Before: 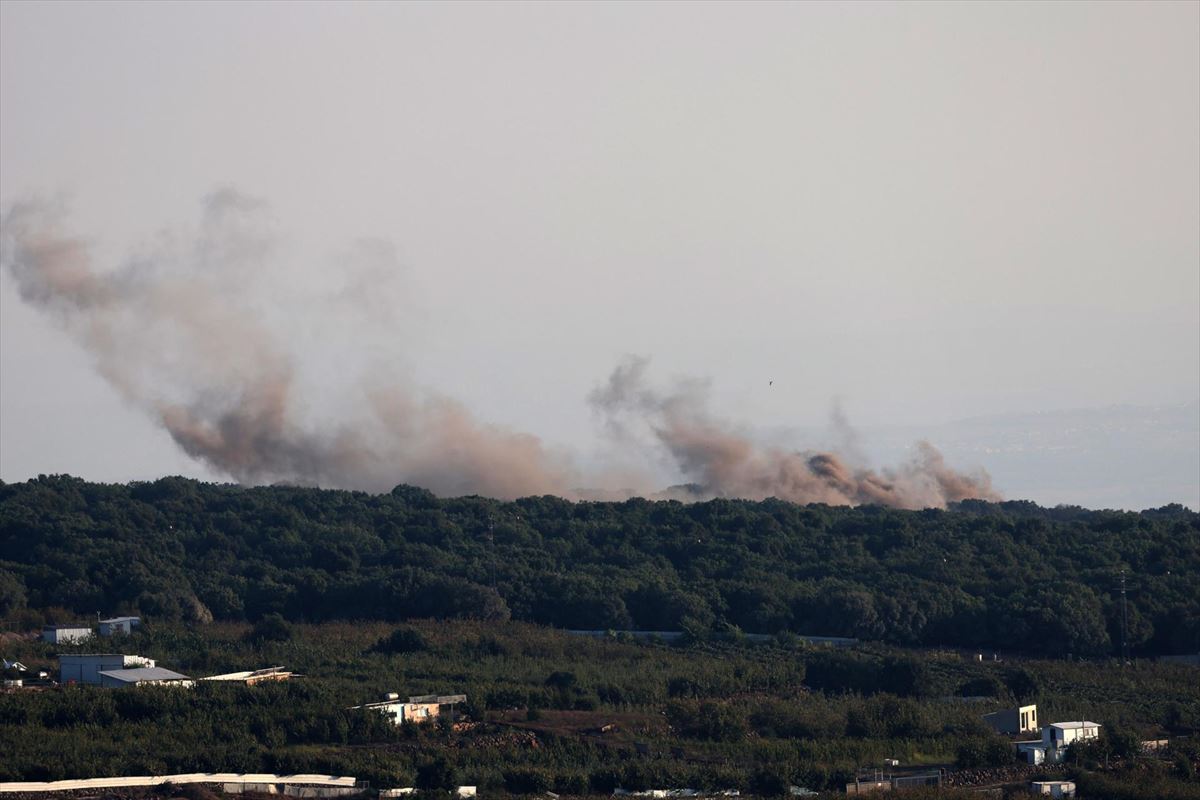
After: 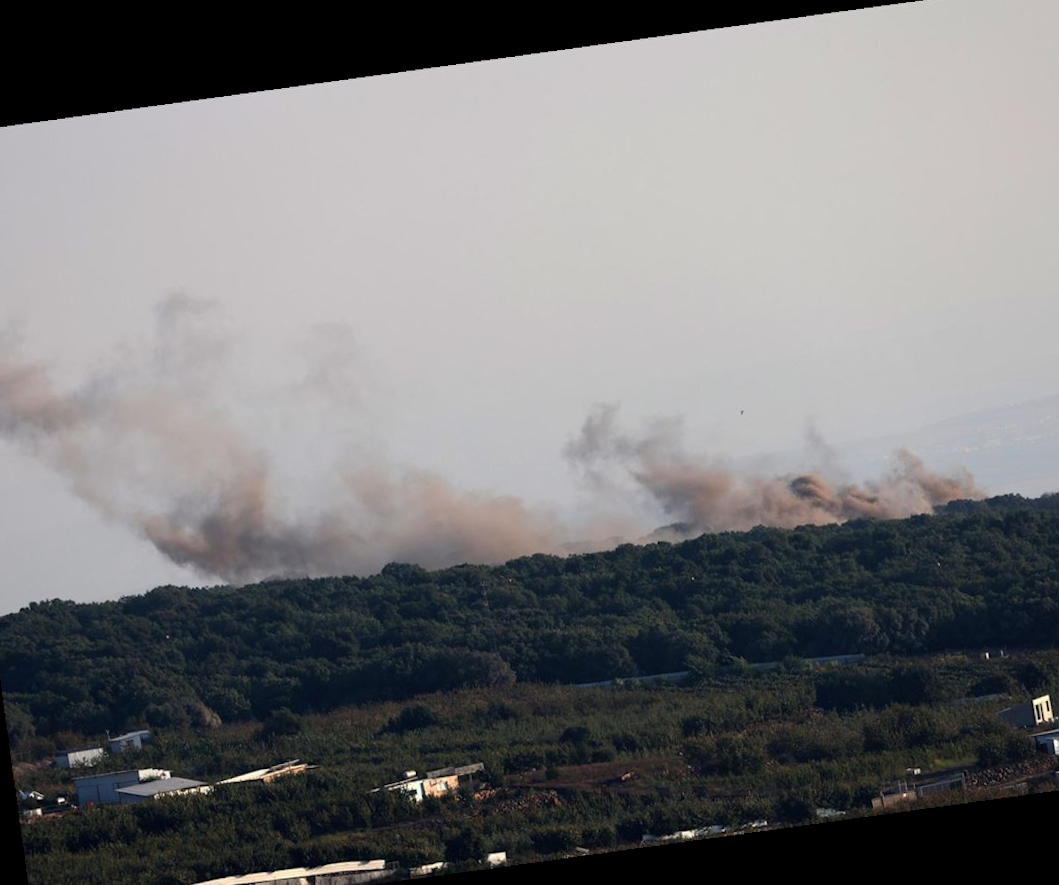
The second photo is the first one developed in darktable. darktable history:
crop and rotate: angle 1°, left 4.281%, top 0.642%, right 11.383%, bottom 2.486%
rotate and perspective: rotation -6.83°, automatic cropping off
